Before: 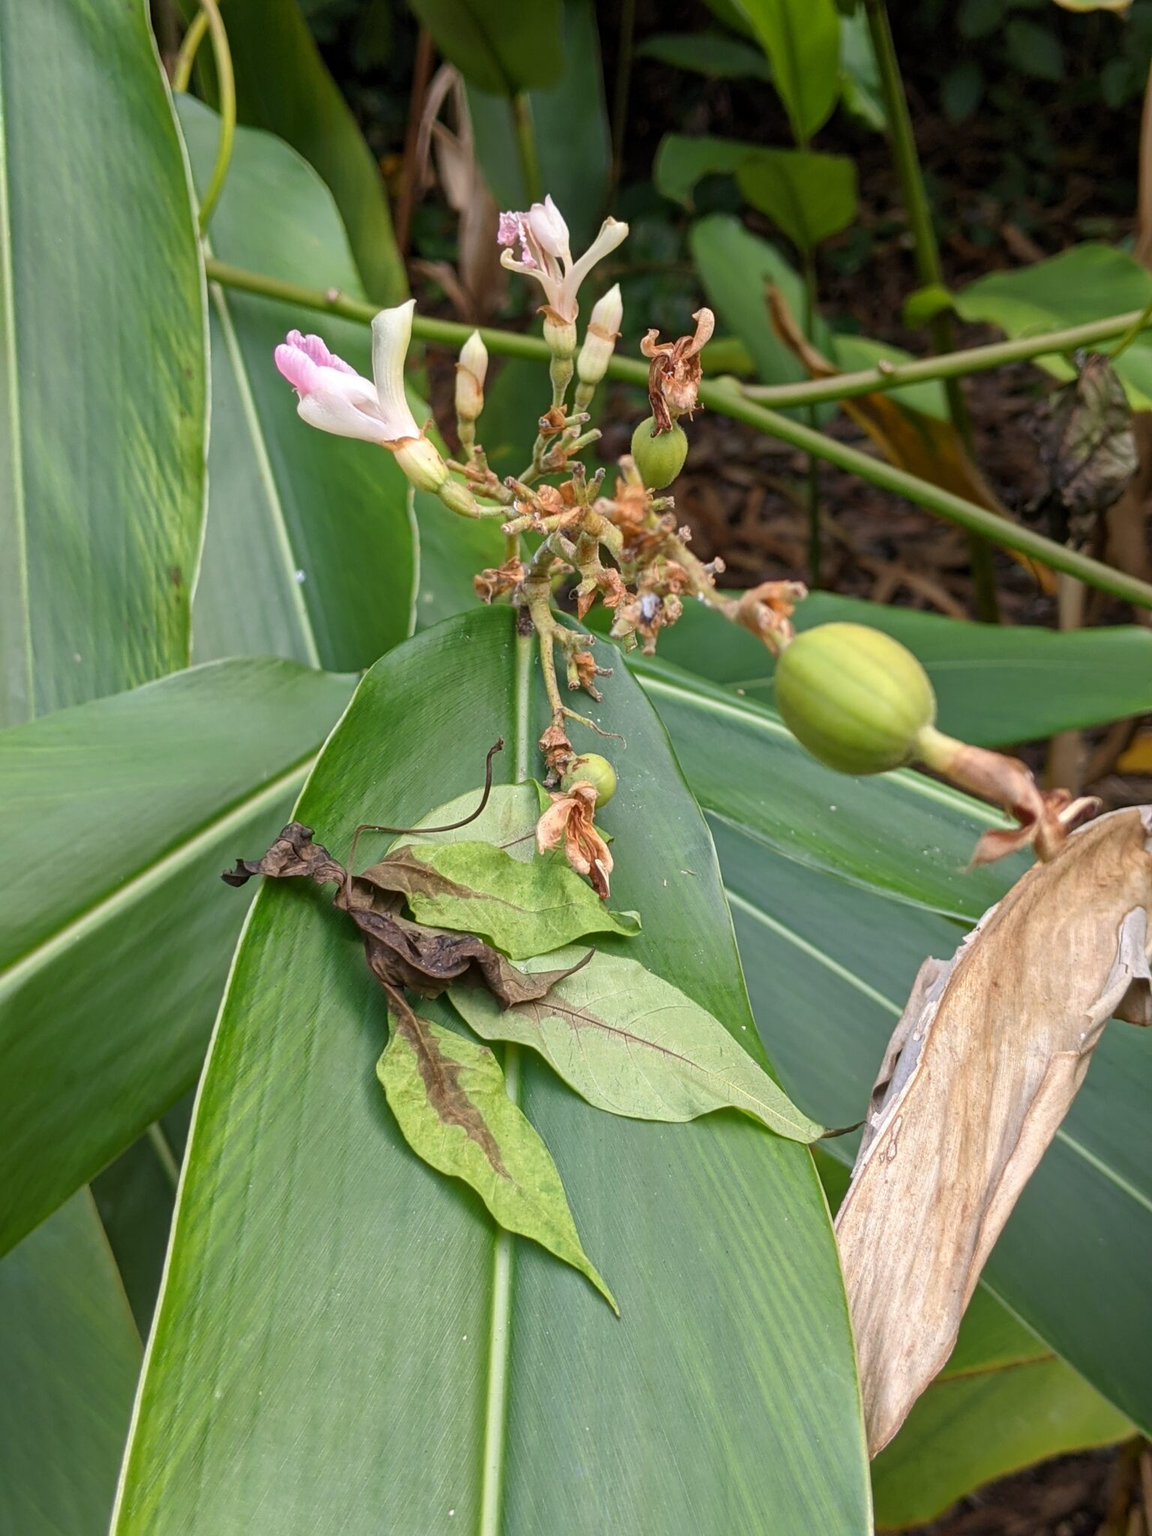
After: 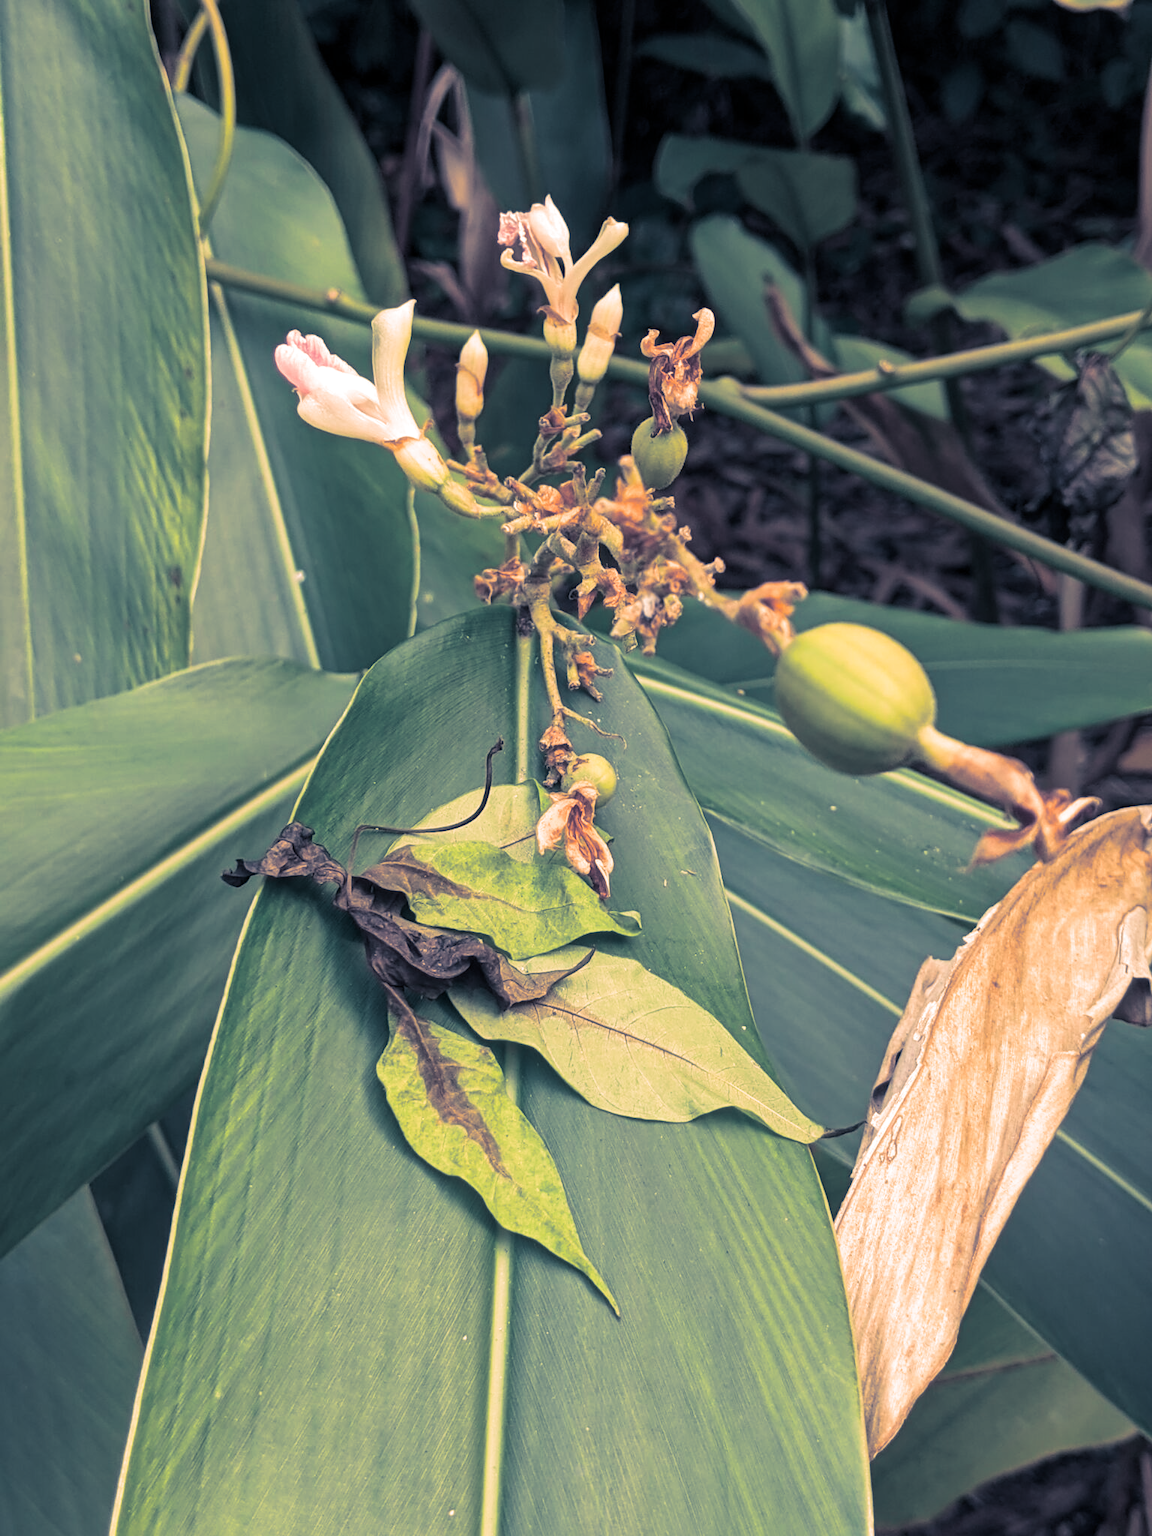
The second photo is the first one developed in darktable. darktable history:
levels: levels [0, 0.476, 0.951]
split-toning: shadows › hue 226.8°, shadows › saturation 0.56, highlights › hue 28.8°, balance -40, compress 0%
white balance: red 1.123, blue 0.83
